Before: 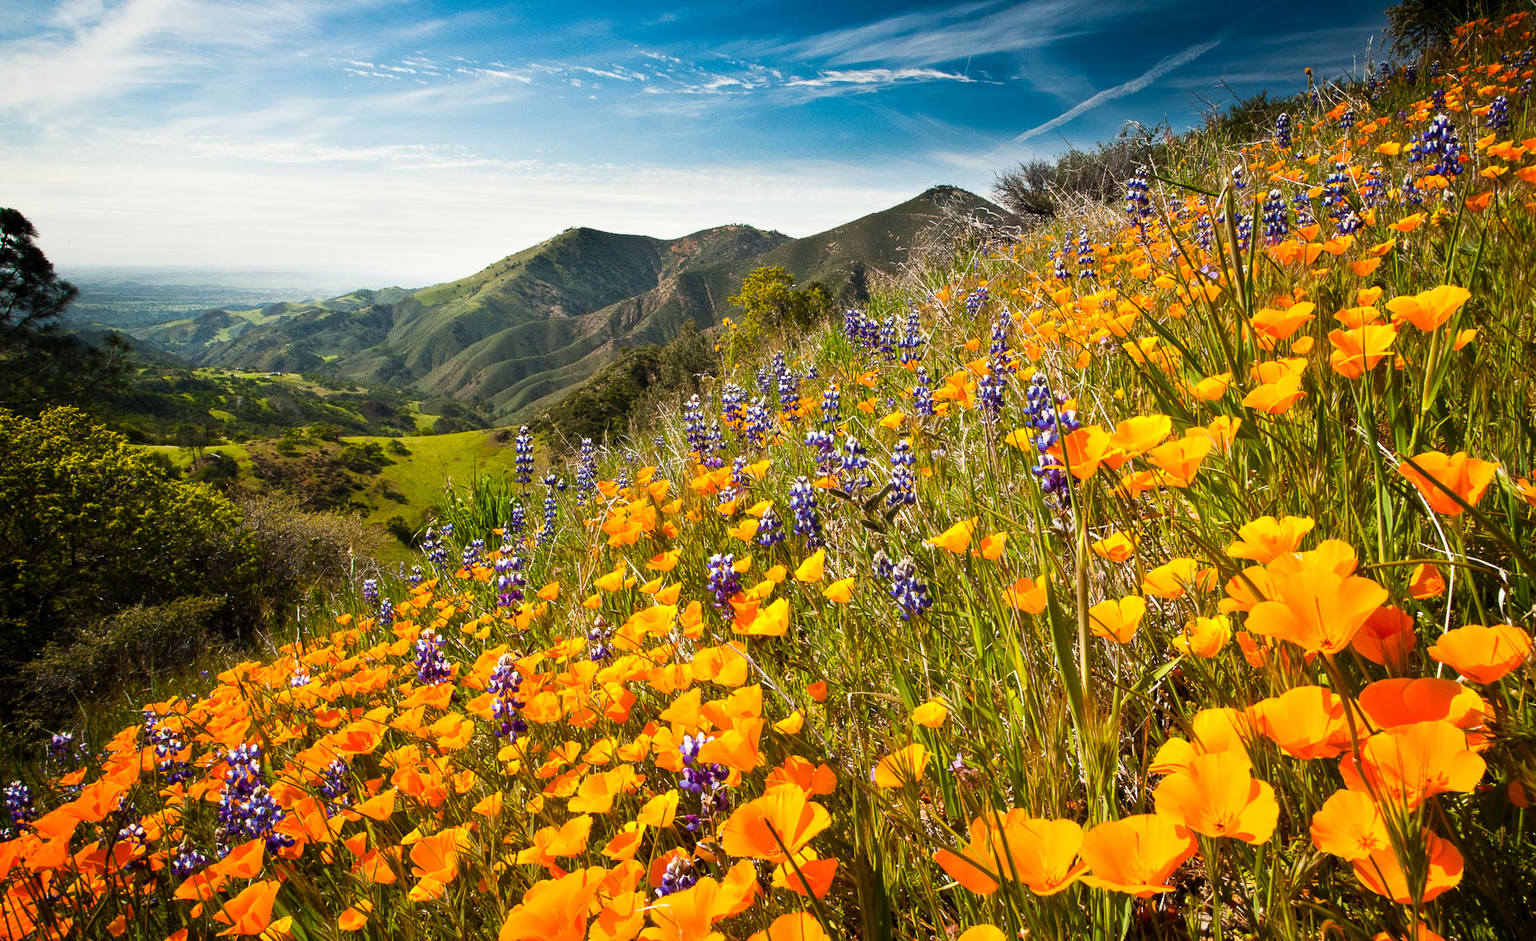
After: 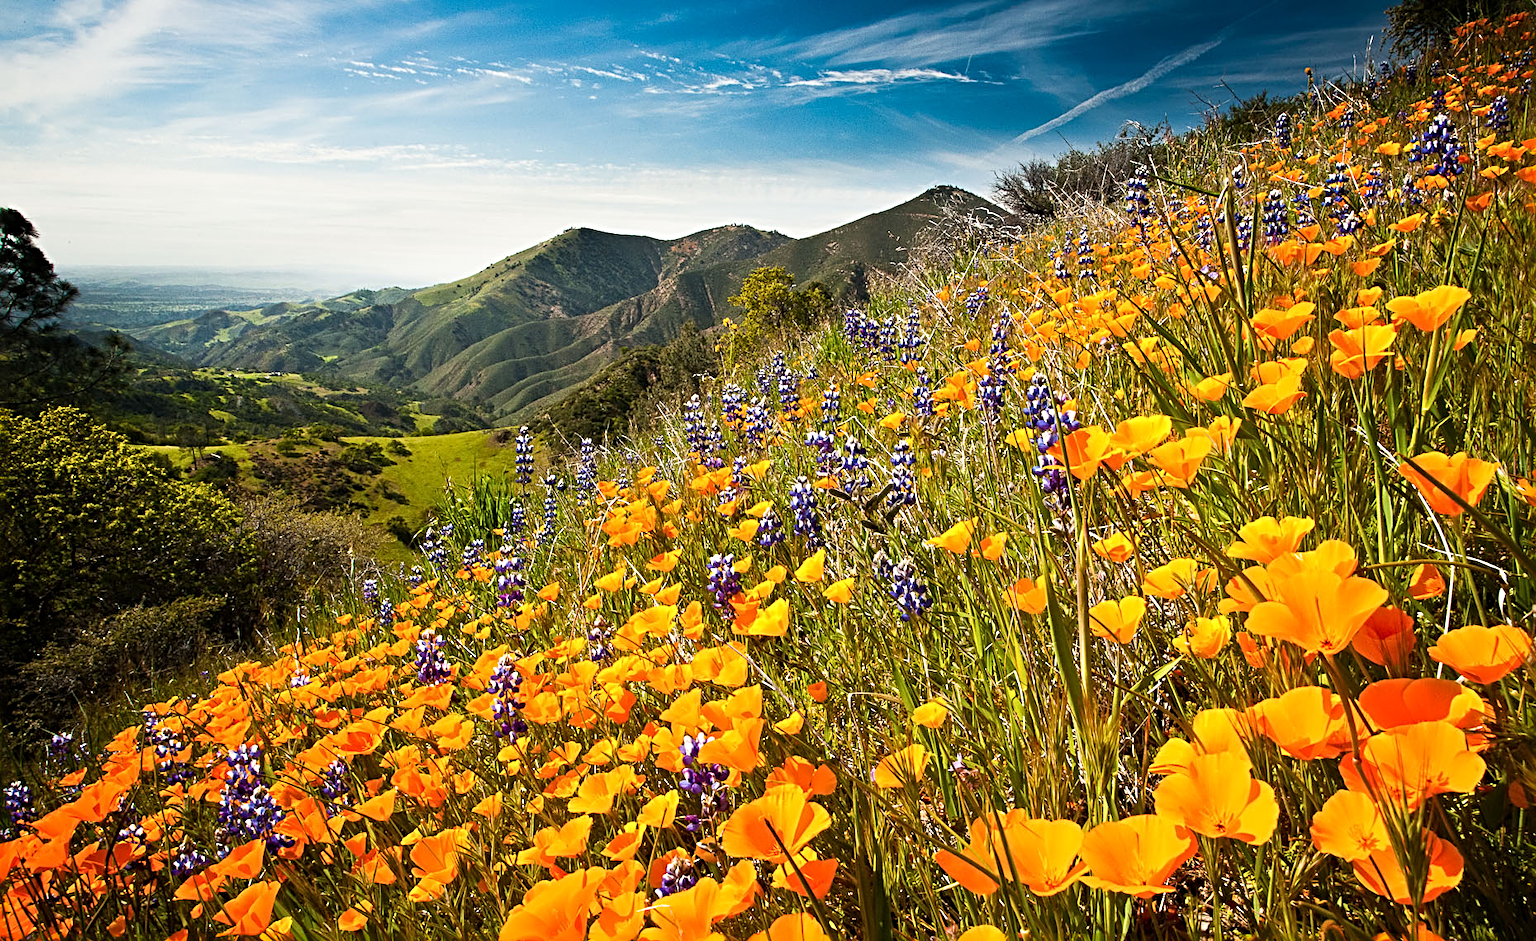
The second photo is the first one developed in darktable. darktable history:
sharpen: radius 4
tone equalizer: on, module defaults
